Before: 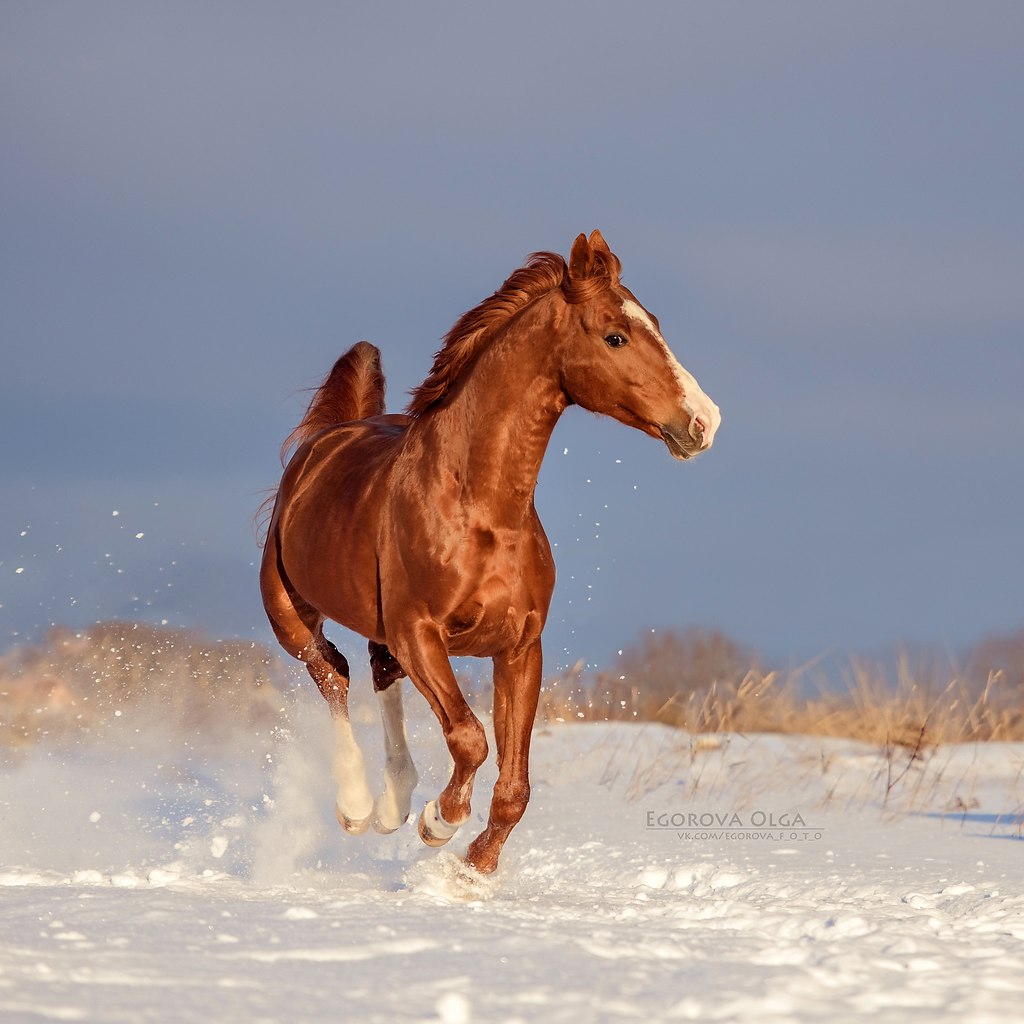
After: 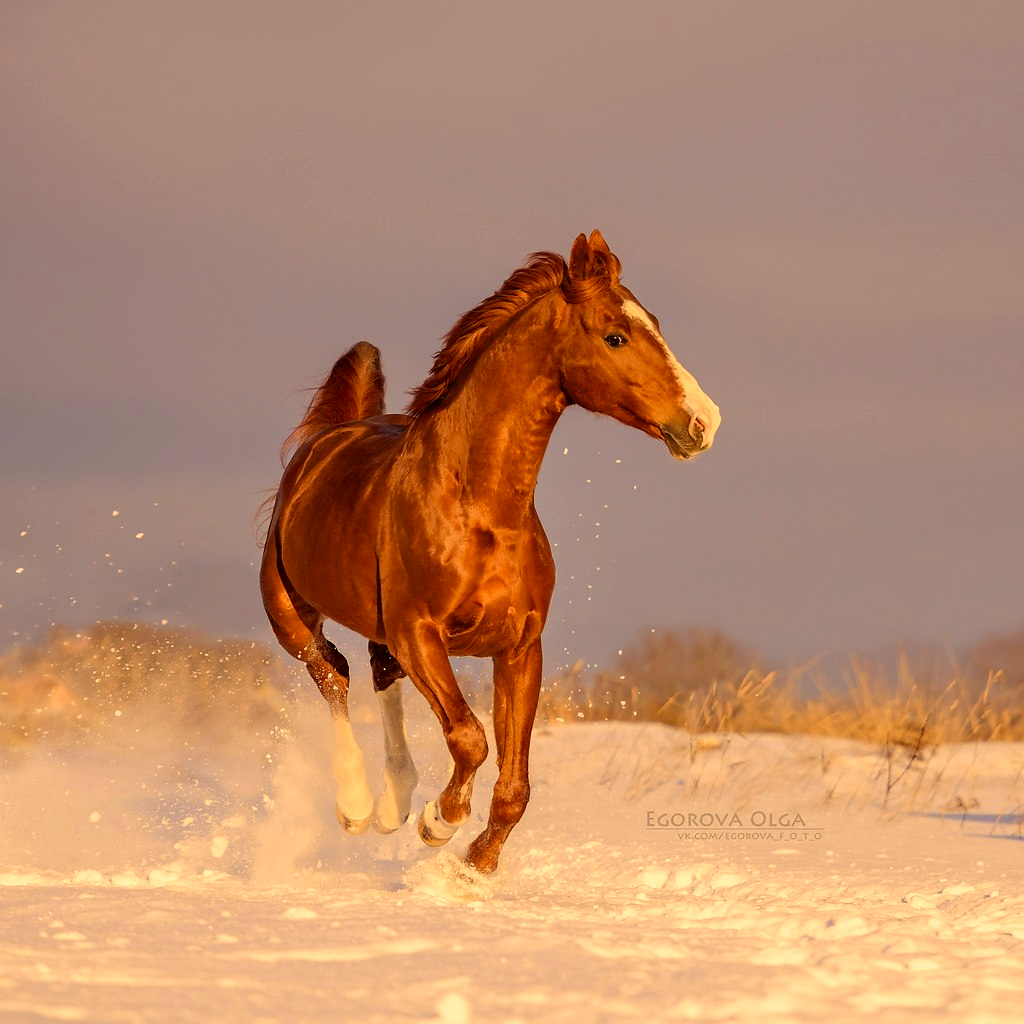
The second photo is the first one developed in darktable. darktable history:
color correction: highlights a* 17.94, highlights b* 35.39, shadows a* 1.48, shadows b* 6.42, saturation 1.01
